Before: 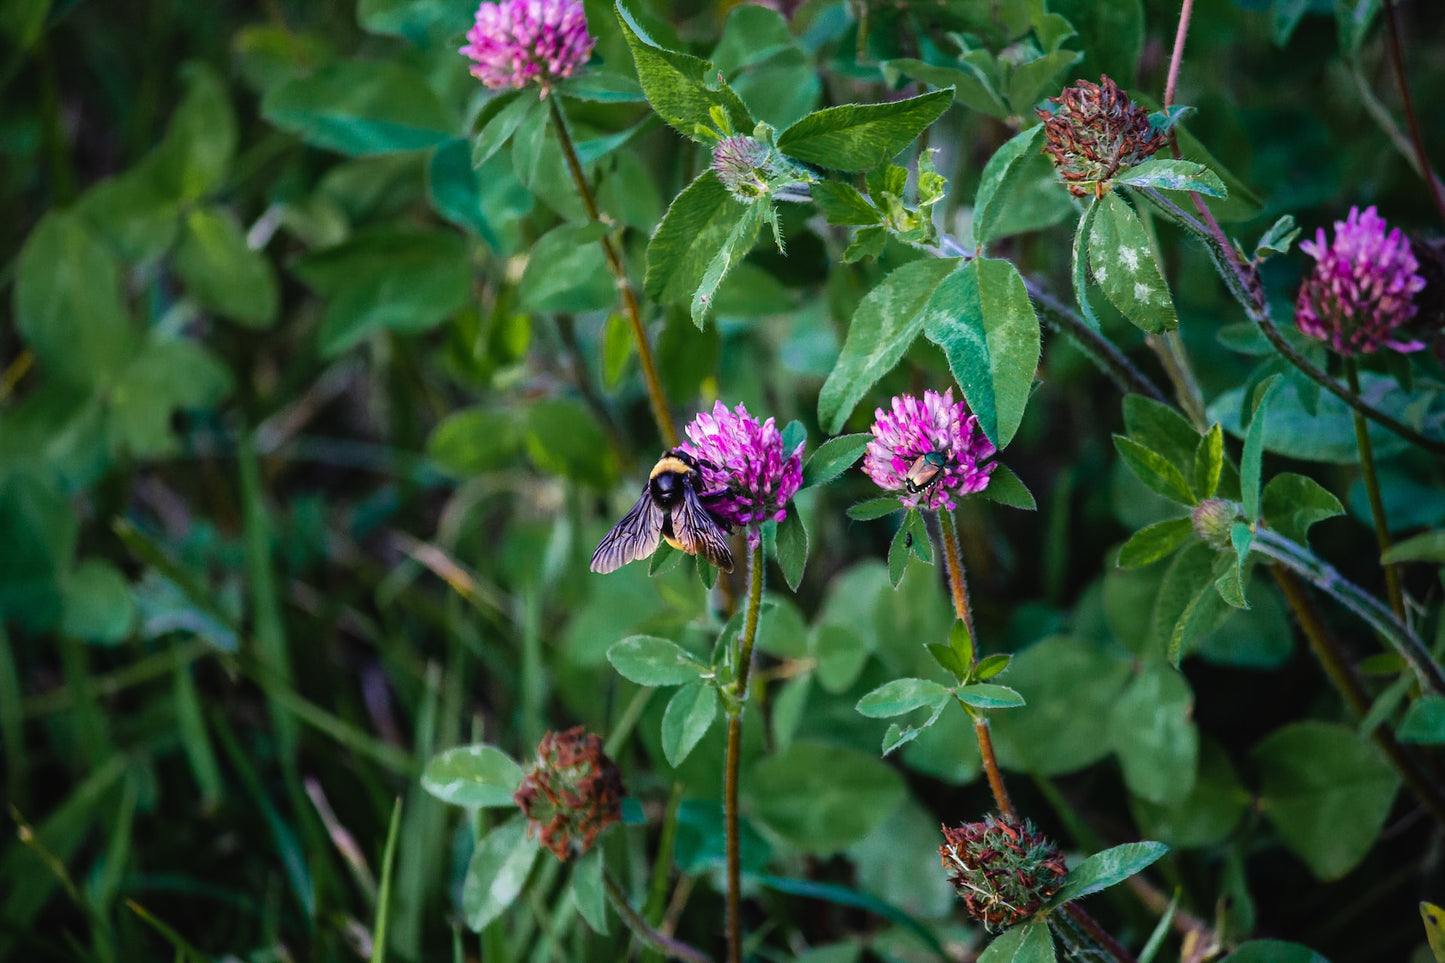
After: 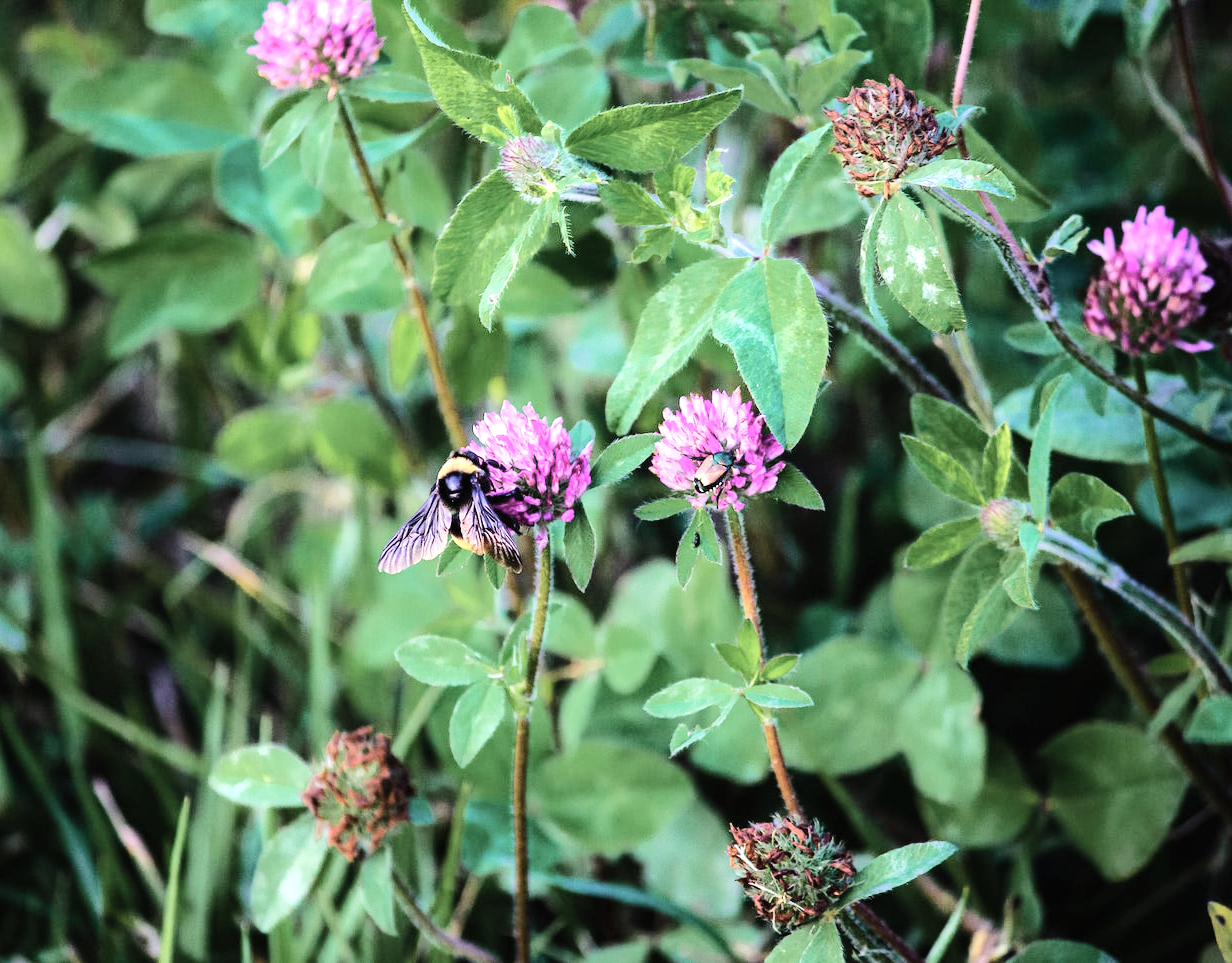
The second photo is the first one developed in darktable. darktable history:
exposure: black level correction 0.001, exposure 0.143 EV, compensate highlight preservation false
color balance rgb: power › hue 72.06°, perceptual saturation grading › global saturation -31.891%, perceptual brilliance grading › mid-tones 10.14%, perceptual brilliance grading › shadows 14.76%, global vibrance 20%
tone equalizer: -8 EV -0.754 EV, -7 EV -0.678 EV, -6 EV -0.581 EV, -5 EV -0.373 EV, -3 EV 0.379 EV, -2 EV 0.6 EV, -1 EV 0.688 EV, +0 EV 0.772 EV
tone curve: curves: ch0 [(0, 0) (0.003, 0.003) (0.011, 0.014) (0.025, 0.031) (0.044, 0.055) (0.069, 0.086) (0.1, 0.124) (0.136, 0.168) (0.177, 0.22) (0.224, 0.278) (0.277, 0.344) (0.335, 0.426) (0.399, 0.515) (0.468, 0.597) (0.543, 0.672) (0.623, 0.746) (0.709, 0.815) (0.801, 0.881) (0.898, 0.939) (1, 1)], color space Lab, independent channels, preserve colors none
crop and rotate: left 14.691%
